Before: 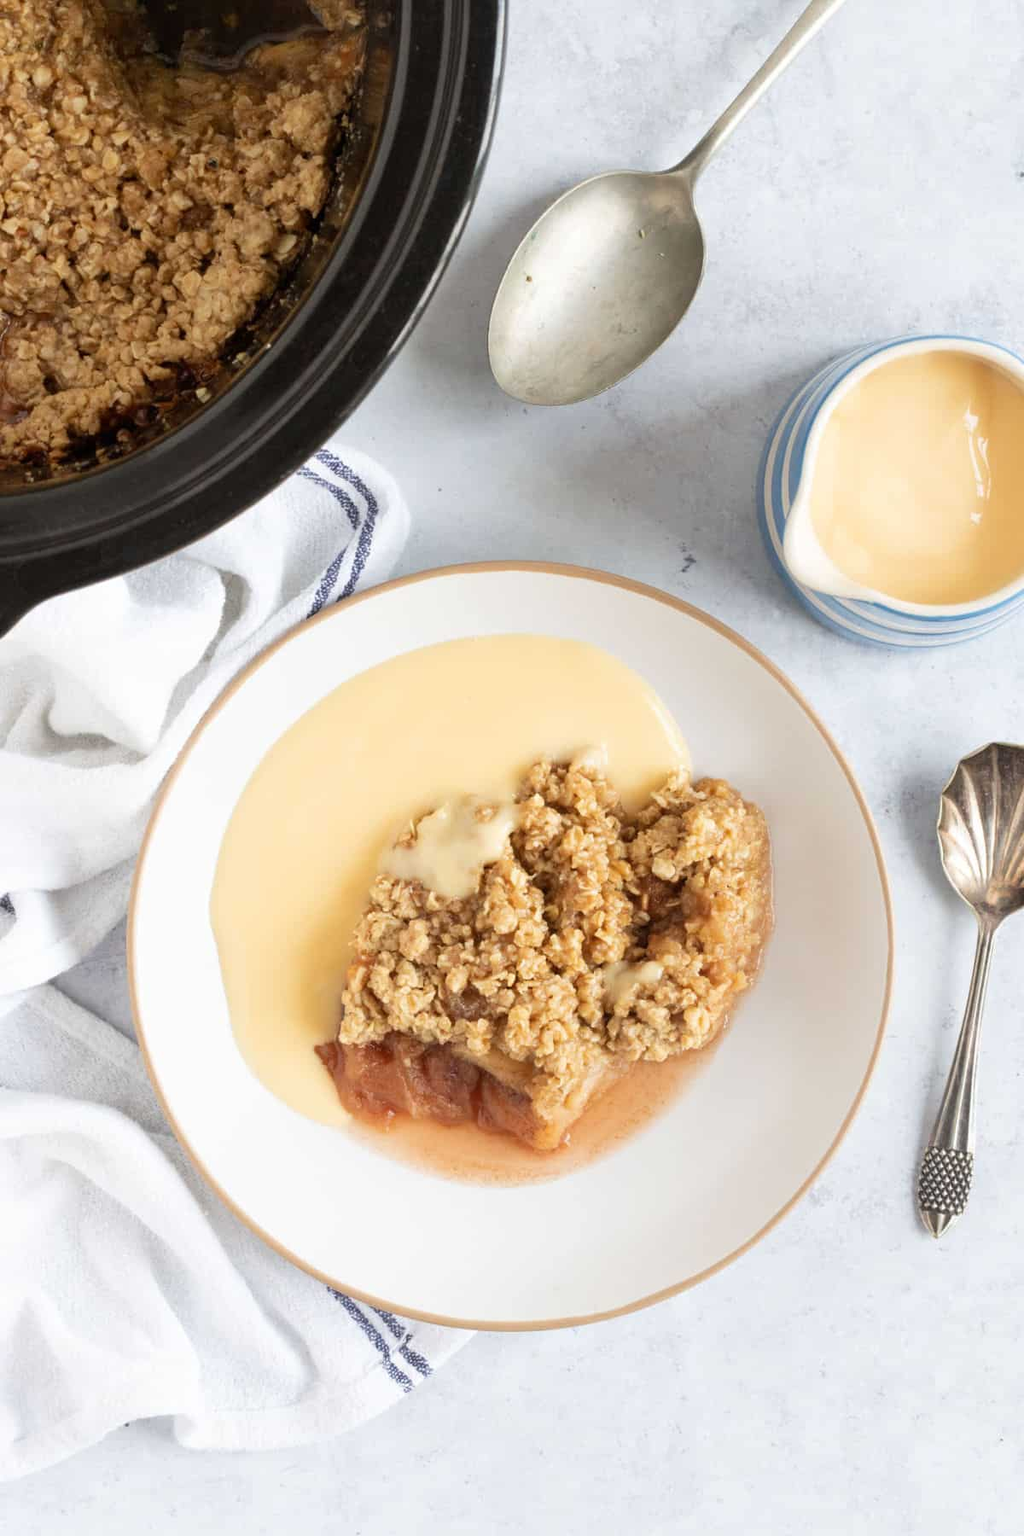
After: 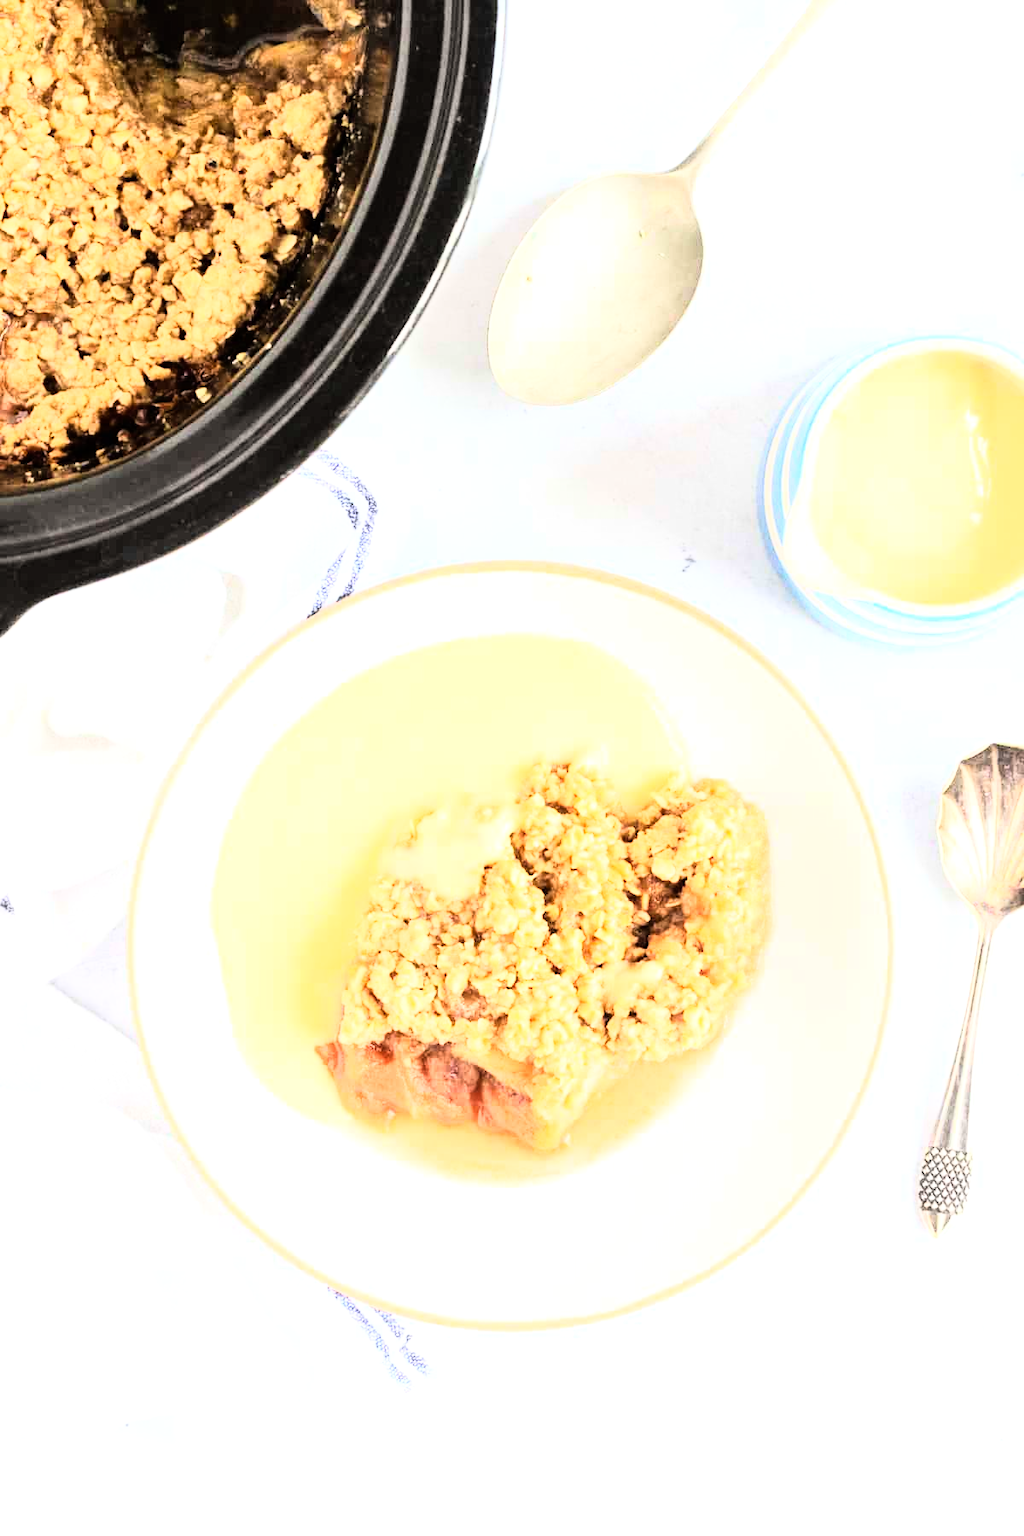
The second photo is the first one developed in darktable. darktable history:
exposure: exposure 1 EV, compensate highlight preservation false
rgb curve: curves: ch0 [(0, 0) (0.21, 0.15) (0.24, 0.21) (0.5, 0.75) (0.75, 0.96) (0.89, 0.99) (1, 1)]; ch1 [(0, 0.02) (0.21, 0.13) (0.25, 0.2) (0.5, 0.67) (0.75, 0.9) (0.89, 0.97) (1, 1)]; ch2 [(0, 0.02) (0.21, 0.13) (0.25, 0.2) (0.5, 0.67) (0.75, 0.9) (0.89, 0.97) (1, 1)], compensate middle gray true
white balance: emerald 1
